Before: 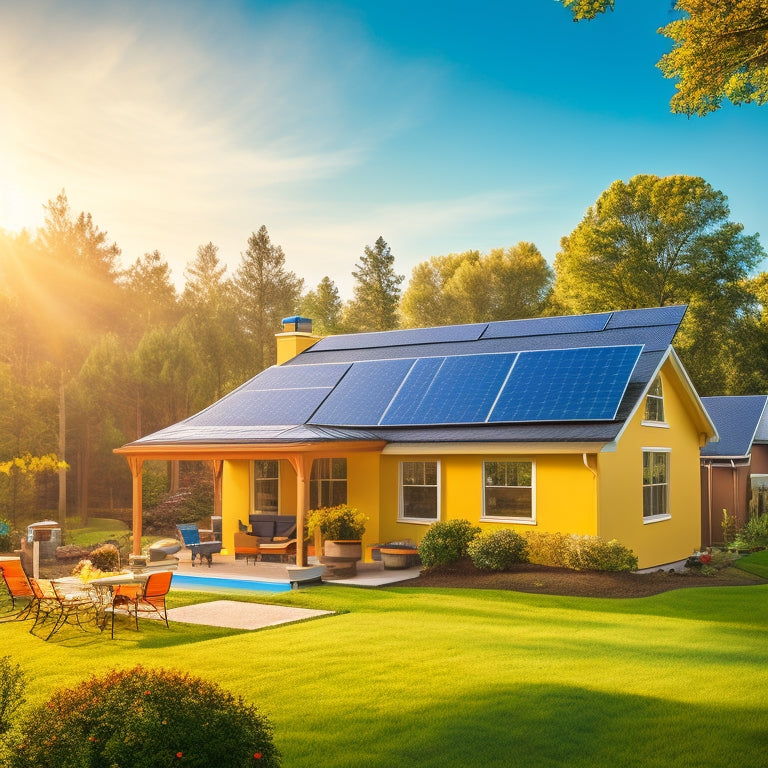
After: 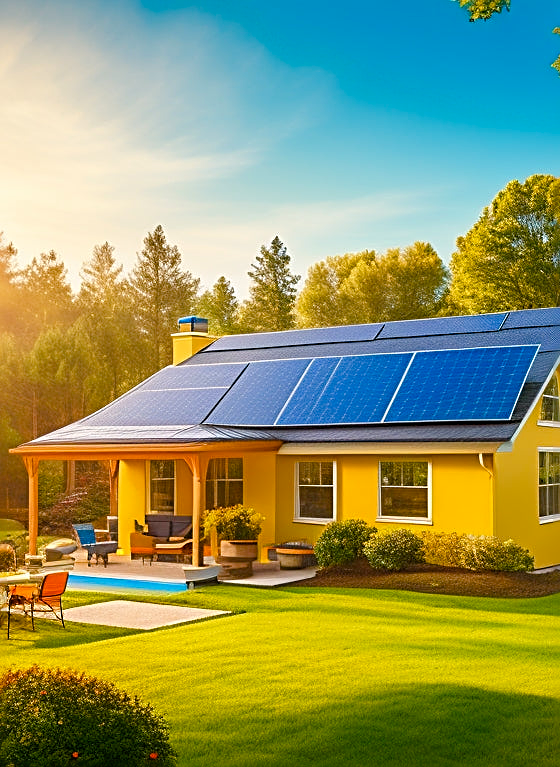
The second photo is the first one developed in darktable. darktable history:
sharpen: radius 2.585, amount 0.688
crop: left 13.66%, right 13.384%
color balance rgb: perceptual saturation grading › global saturation 20%, perceptual saturation grading › highlights -14.131%, perceptual saturation grading › shadows 49.634%
